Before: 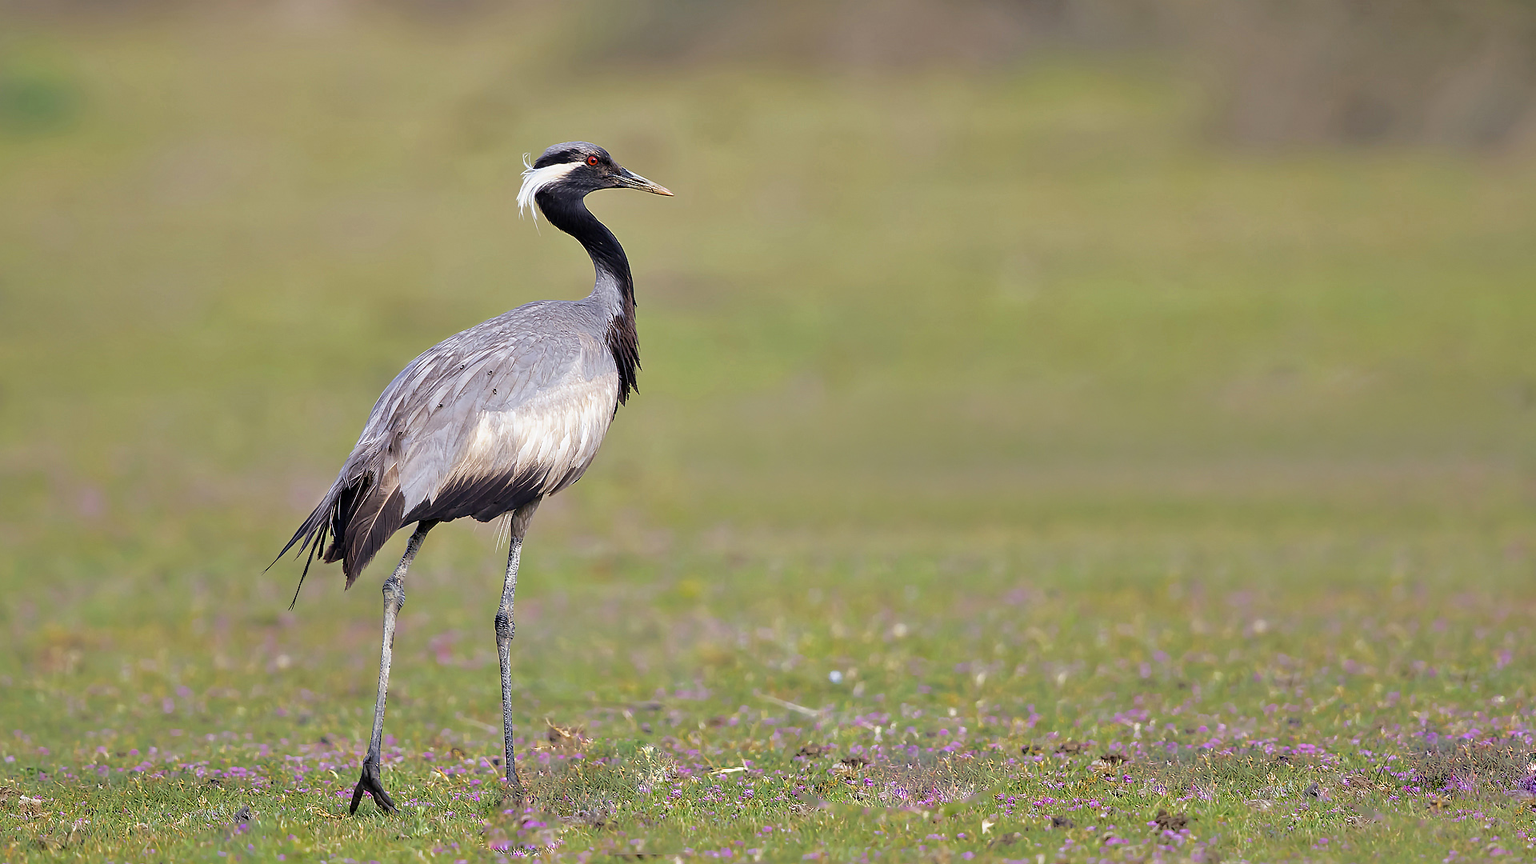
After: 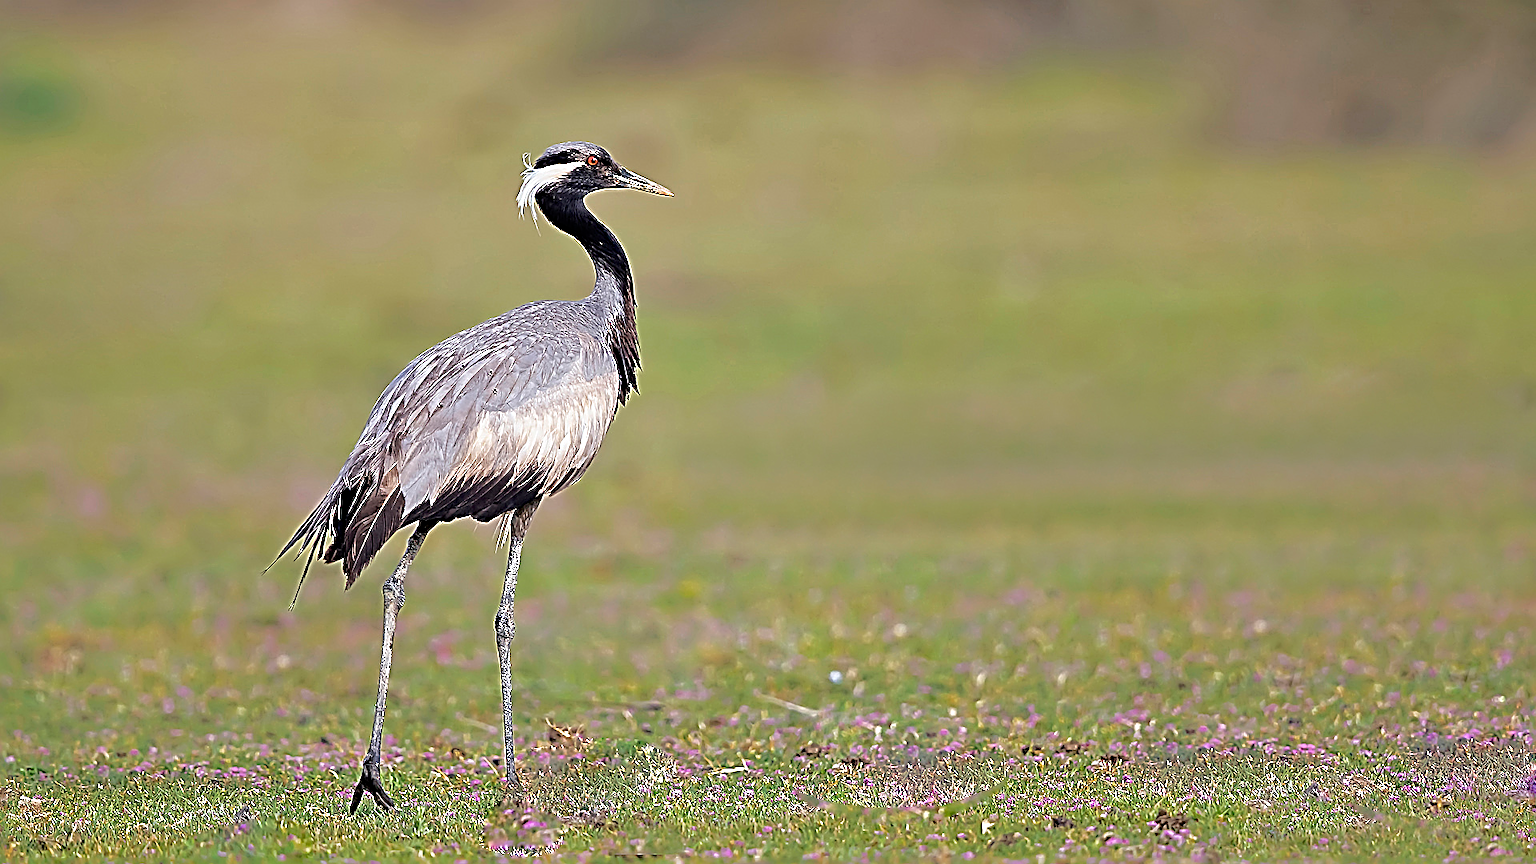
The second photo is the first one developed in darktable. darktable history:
sharpen: radius 3.155, amount 1.739
